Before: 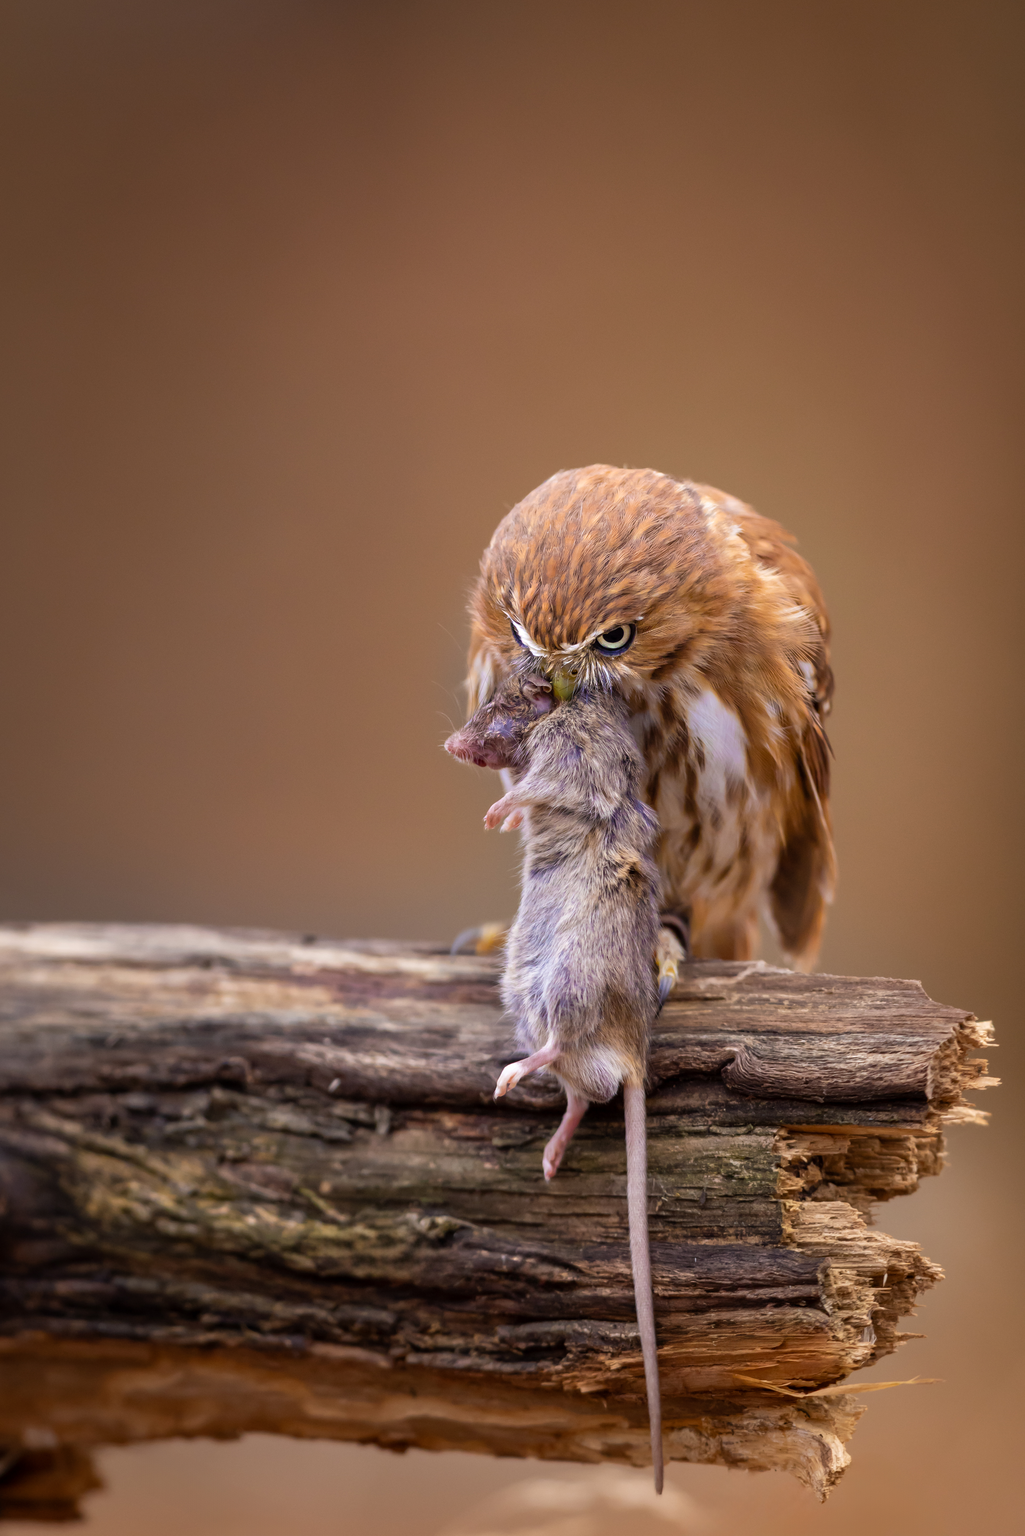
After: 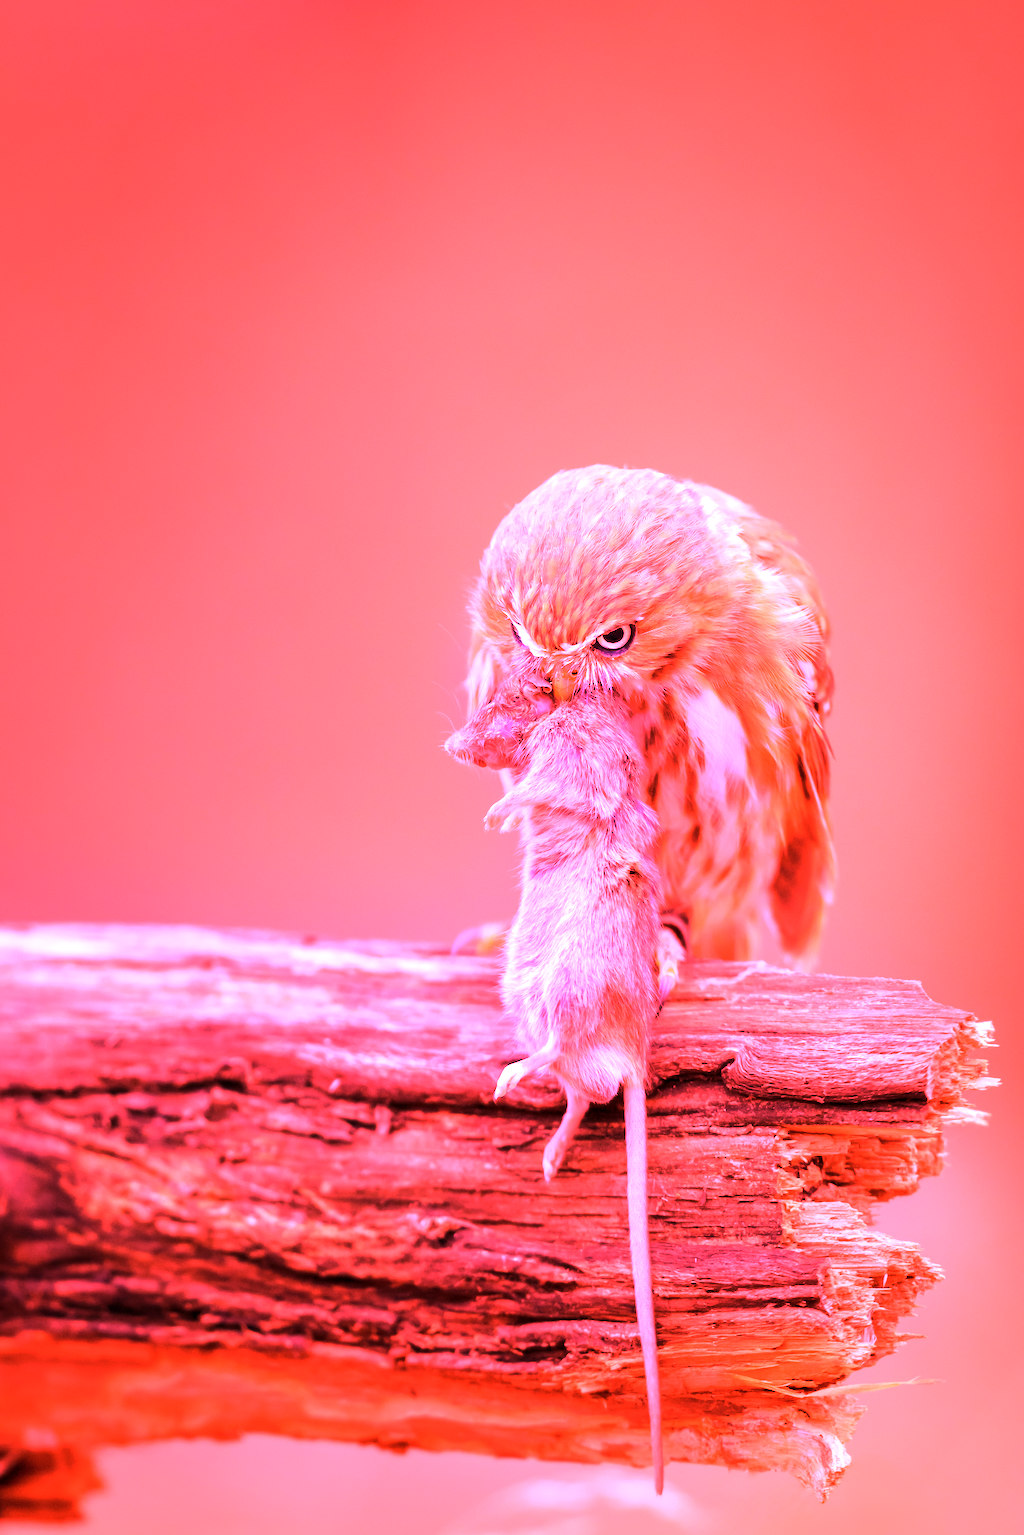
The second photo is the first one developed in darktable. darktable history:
contrast brightness saturation: saturation -0.05
white balance: red 4.26, blue 1.802
